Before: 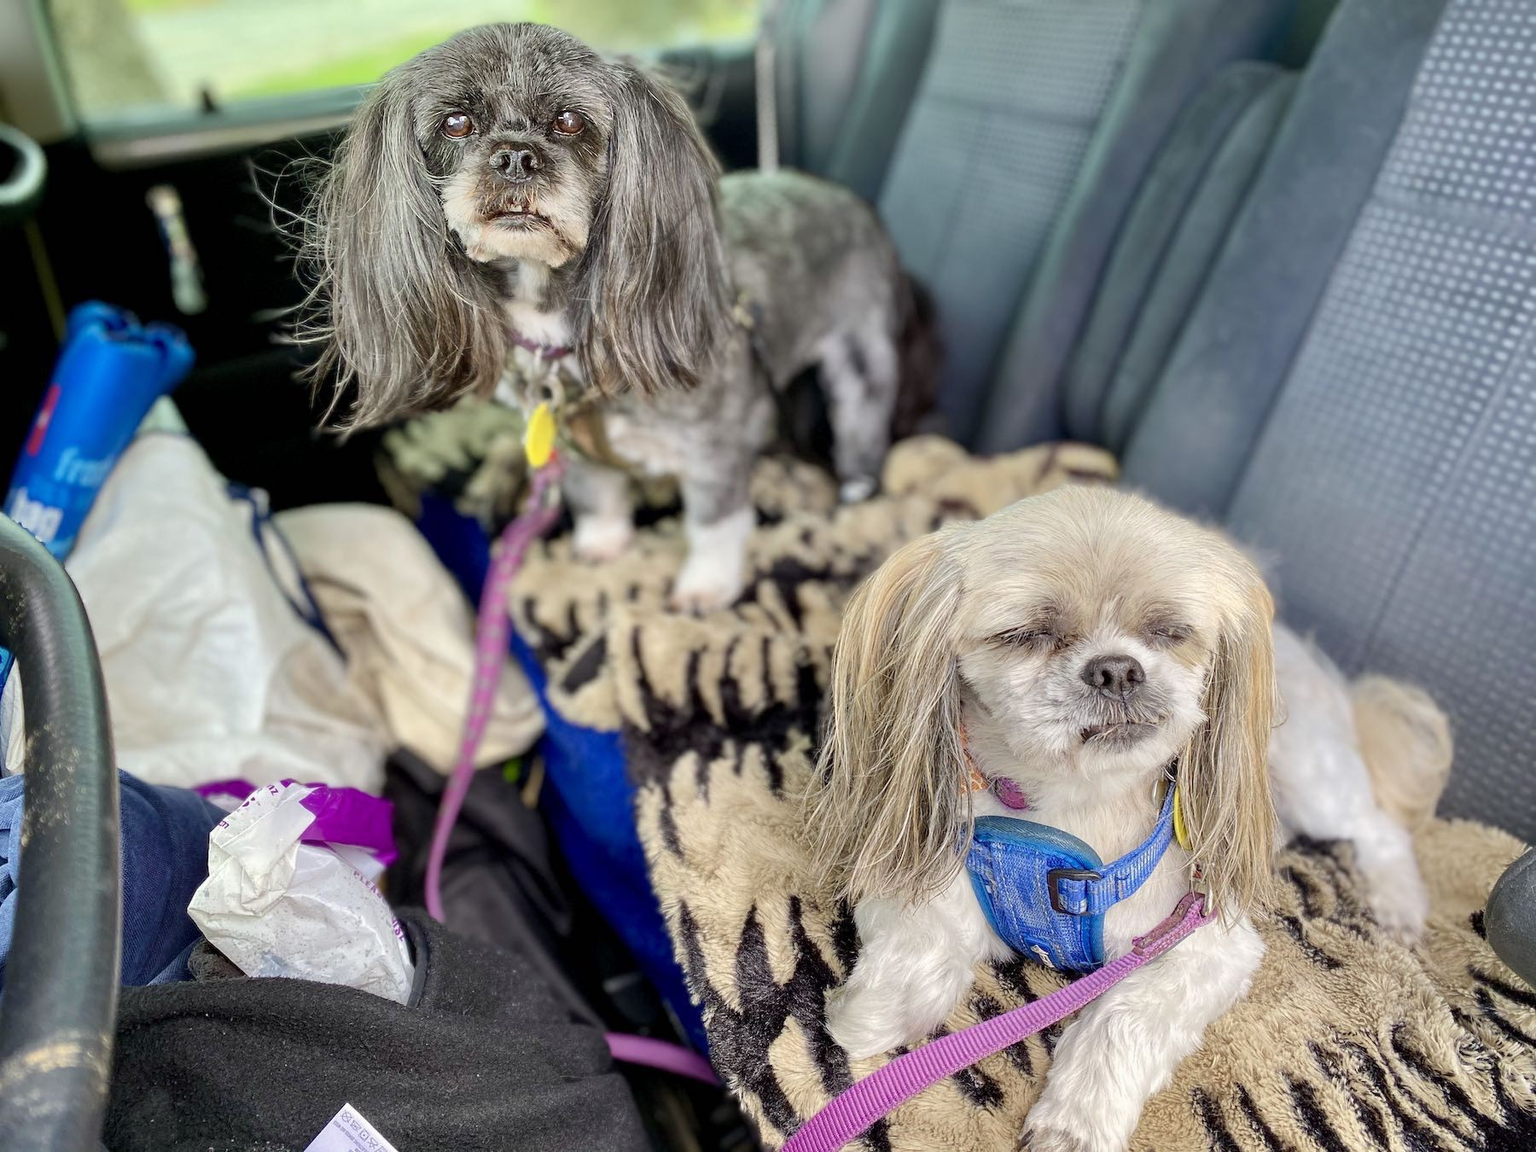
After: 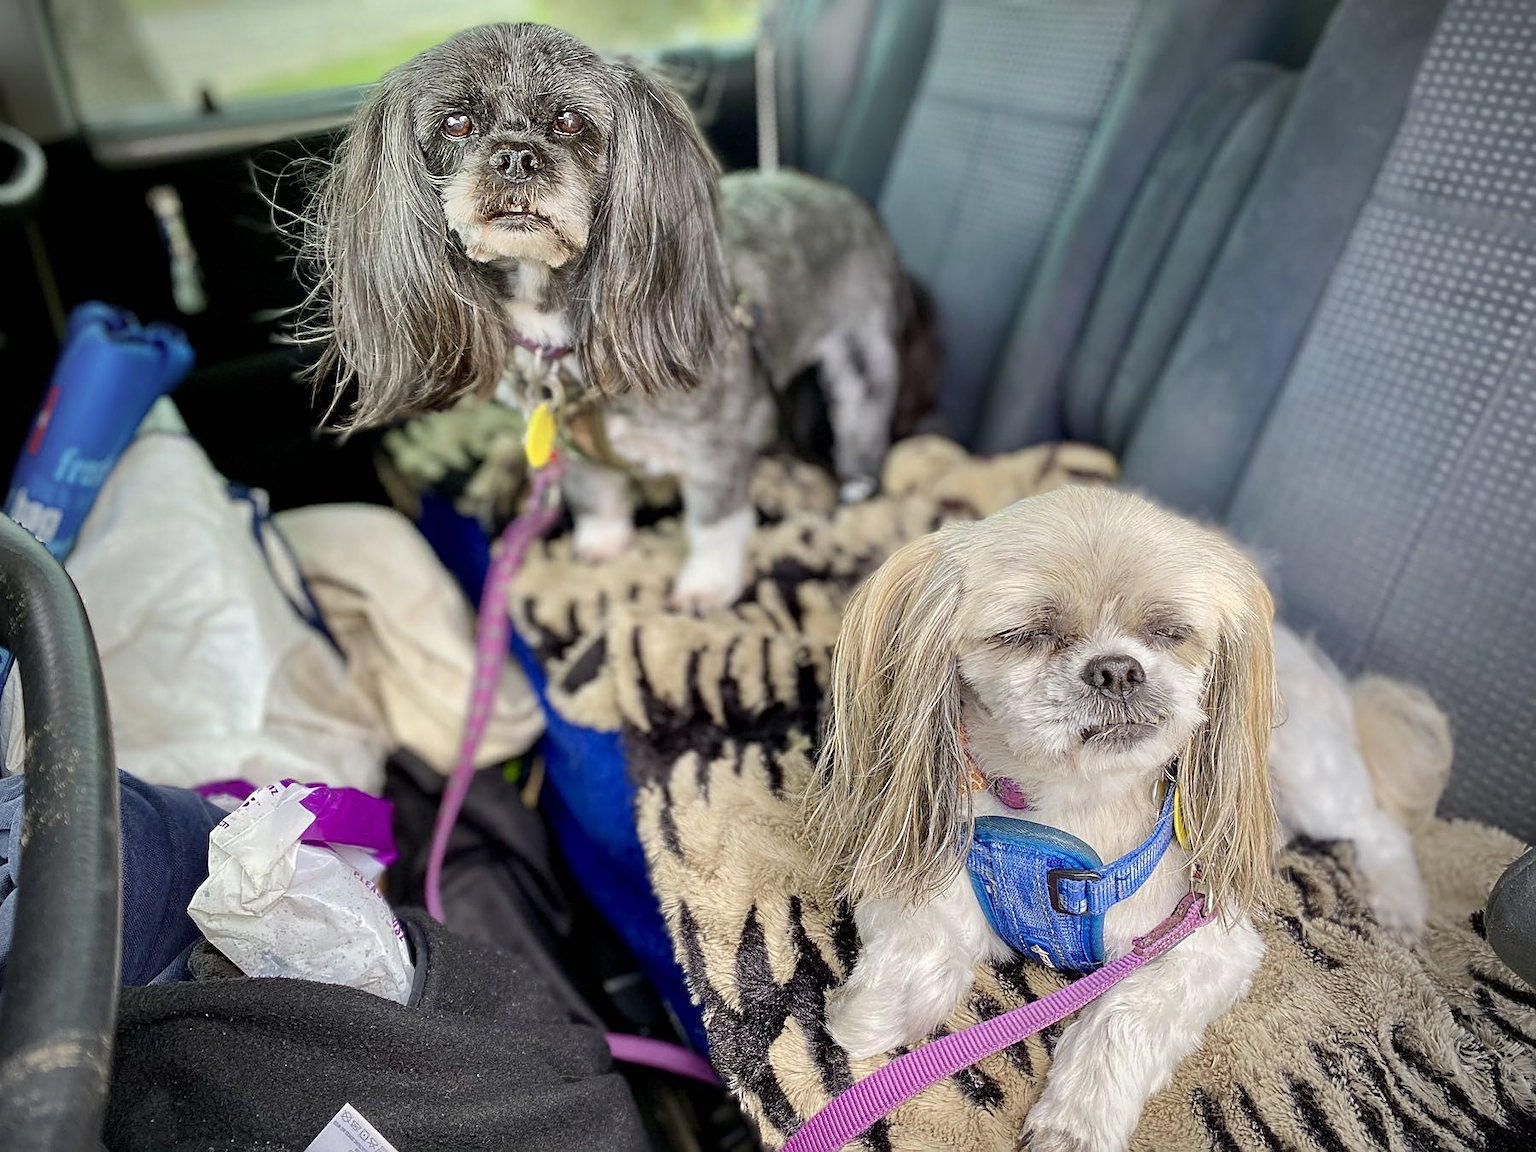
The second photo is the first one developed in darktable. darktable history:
sharpen: on, module defaults
vignetting: fall-off start 71.55%, brightness -0.575
